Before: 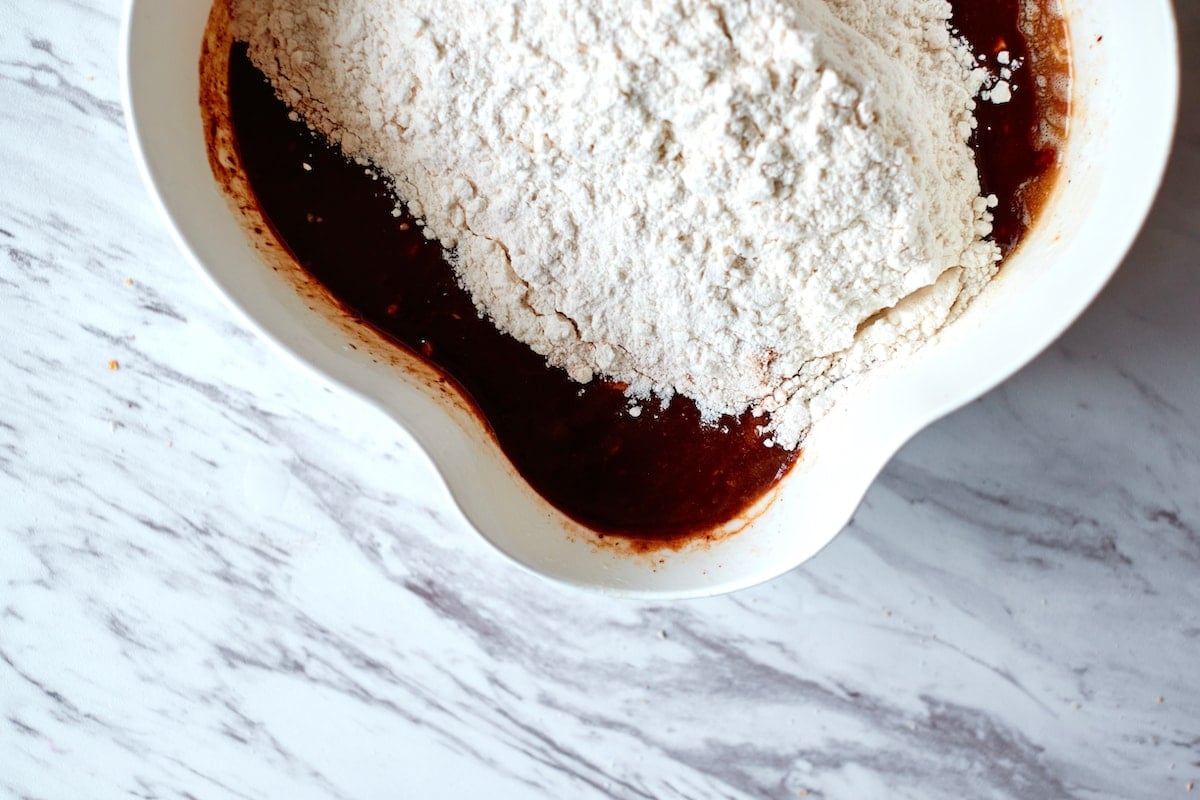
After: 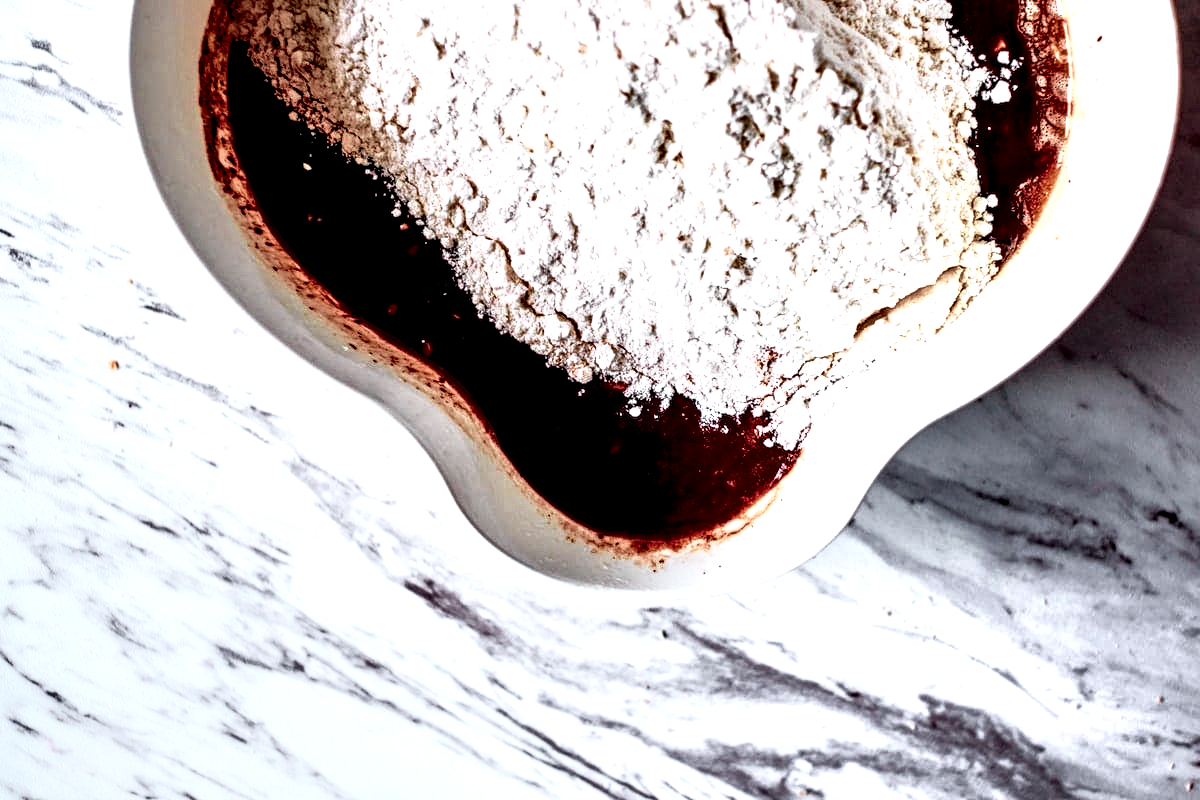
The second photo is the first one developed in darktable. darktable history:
tone curve: curves: ch0 [(0, 0) (0.105, 0.068) (0.195, 0.162) (0.283, 0.283) (0.384, 0.404) (0.485, 0.531) (0.638, 0.681) (0.795, 0.879) (1, 0.977)]; ch1 [(0, 0) (0.161, 0.092) (0.35, 0.33) (0.379, 0.401) (0.456, 0.469) (0.498, 0.506) (0.521, 0.549) (0.58, 0.624) (0.635, 0.671) (1, 1)]; ch2 [(0, 0) (0.371, 0.362) (0.437, 0.437) (0.483, 0.484) (0.53, 0.515) (0.56, 0.58) (0.622, 0.606) (1, 1)], color space Lab, independent channels, preserve colors none
local contrast: highlights 115%, shadows 42%, detail 293%
